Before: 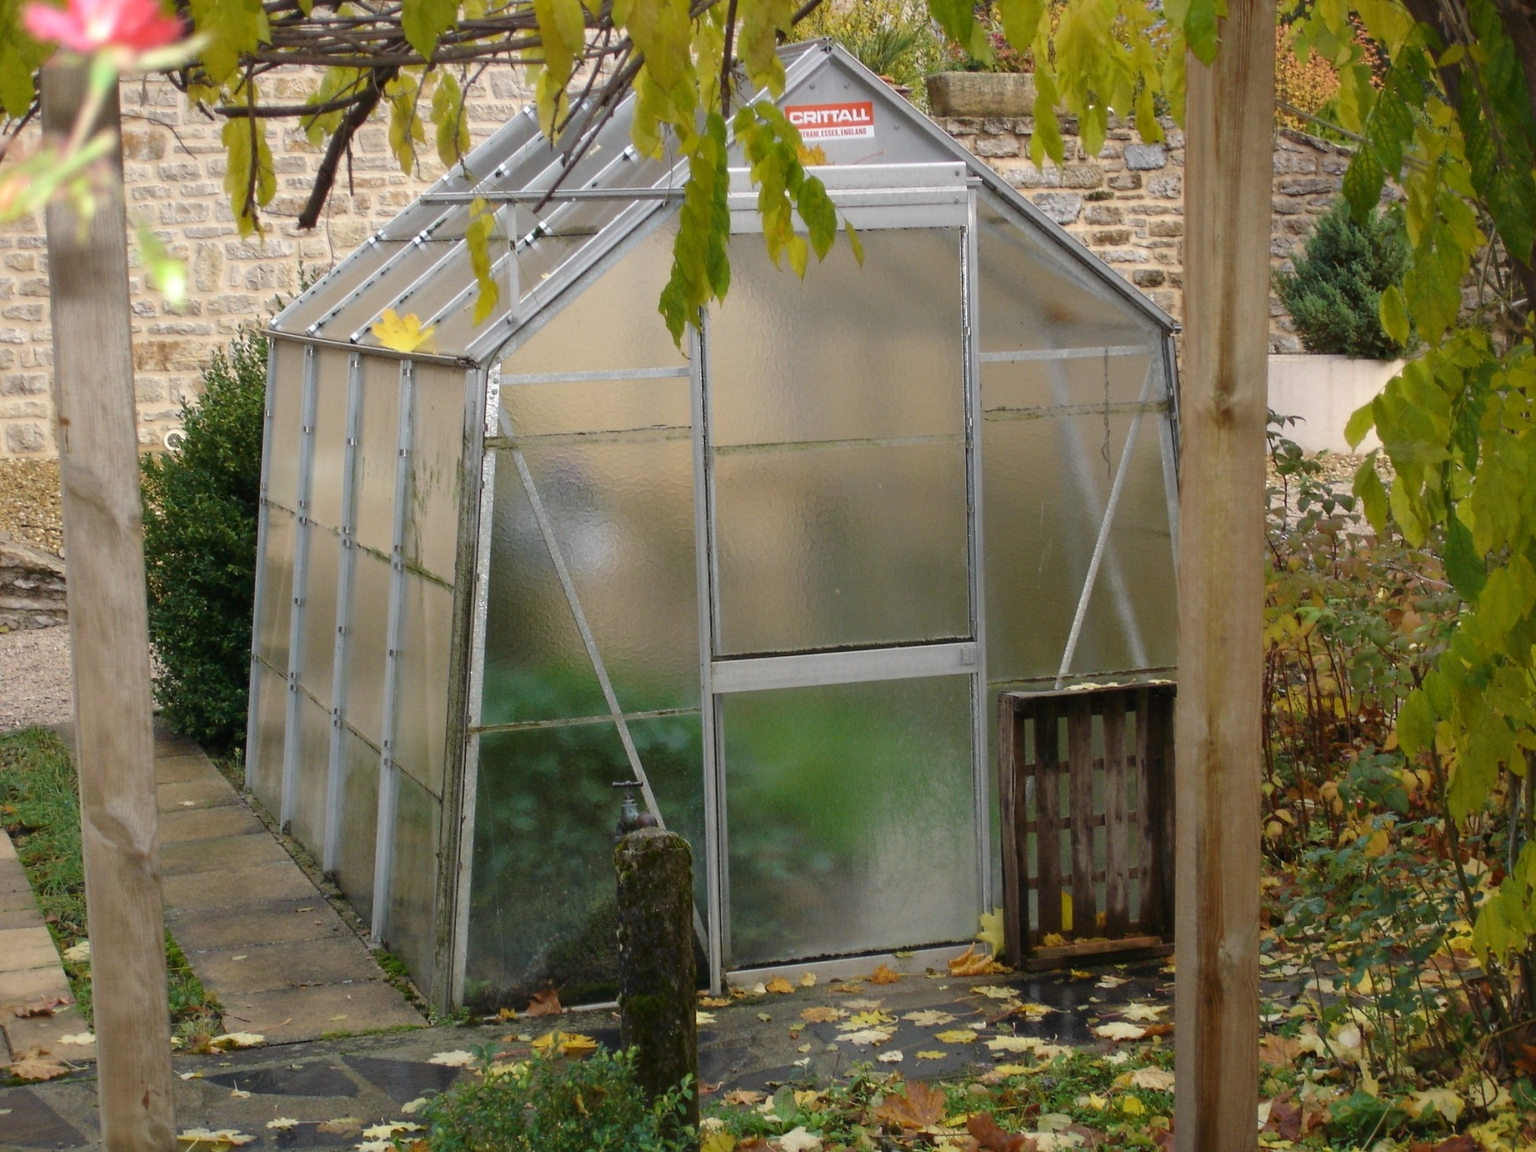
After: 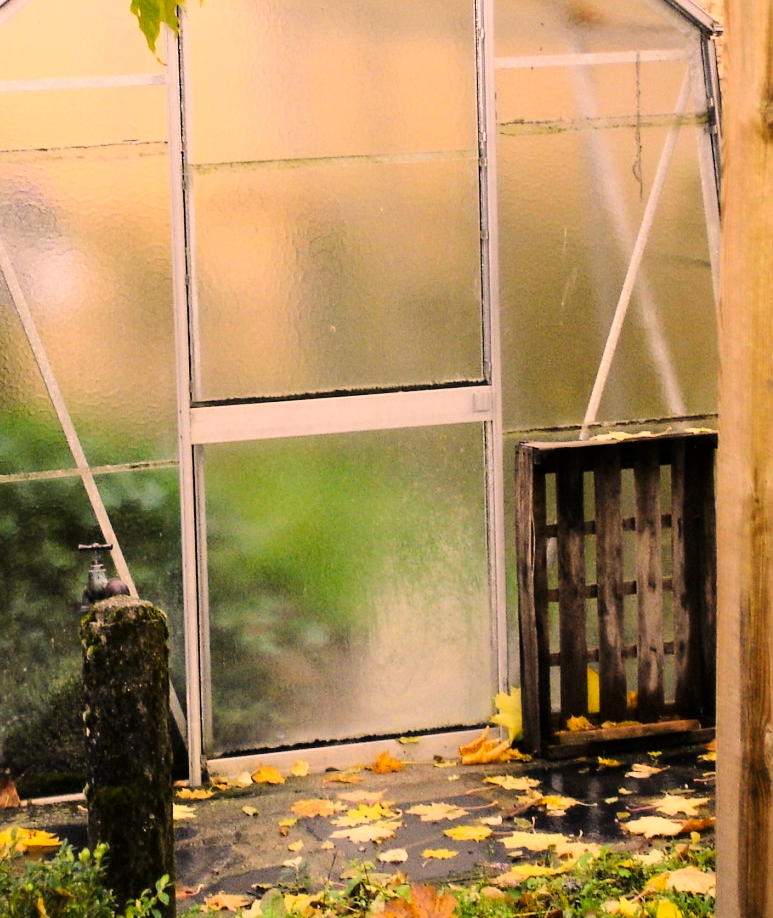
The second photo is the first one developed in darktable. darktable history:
crop: left 35.432%, top 26.233%, right 20.145%, bottom 3.432%
tone curve: curves: ch0 [(0, 0) (0.004, 0) (0.133, 0.071) (0.325, 0.456) (0.832, 0.957) (1, 1)], color space Lab, linked channels, preserve colors none
color correction: highlights a* 17.88, highlights b* 18.79
